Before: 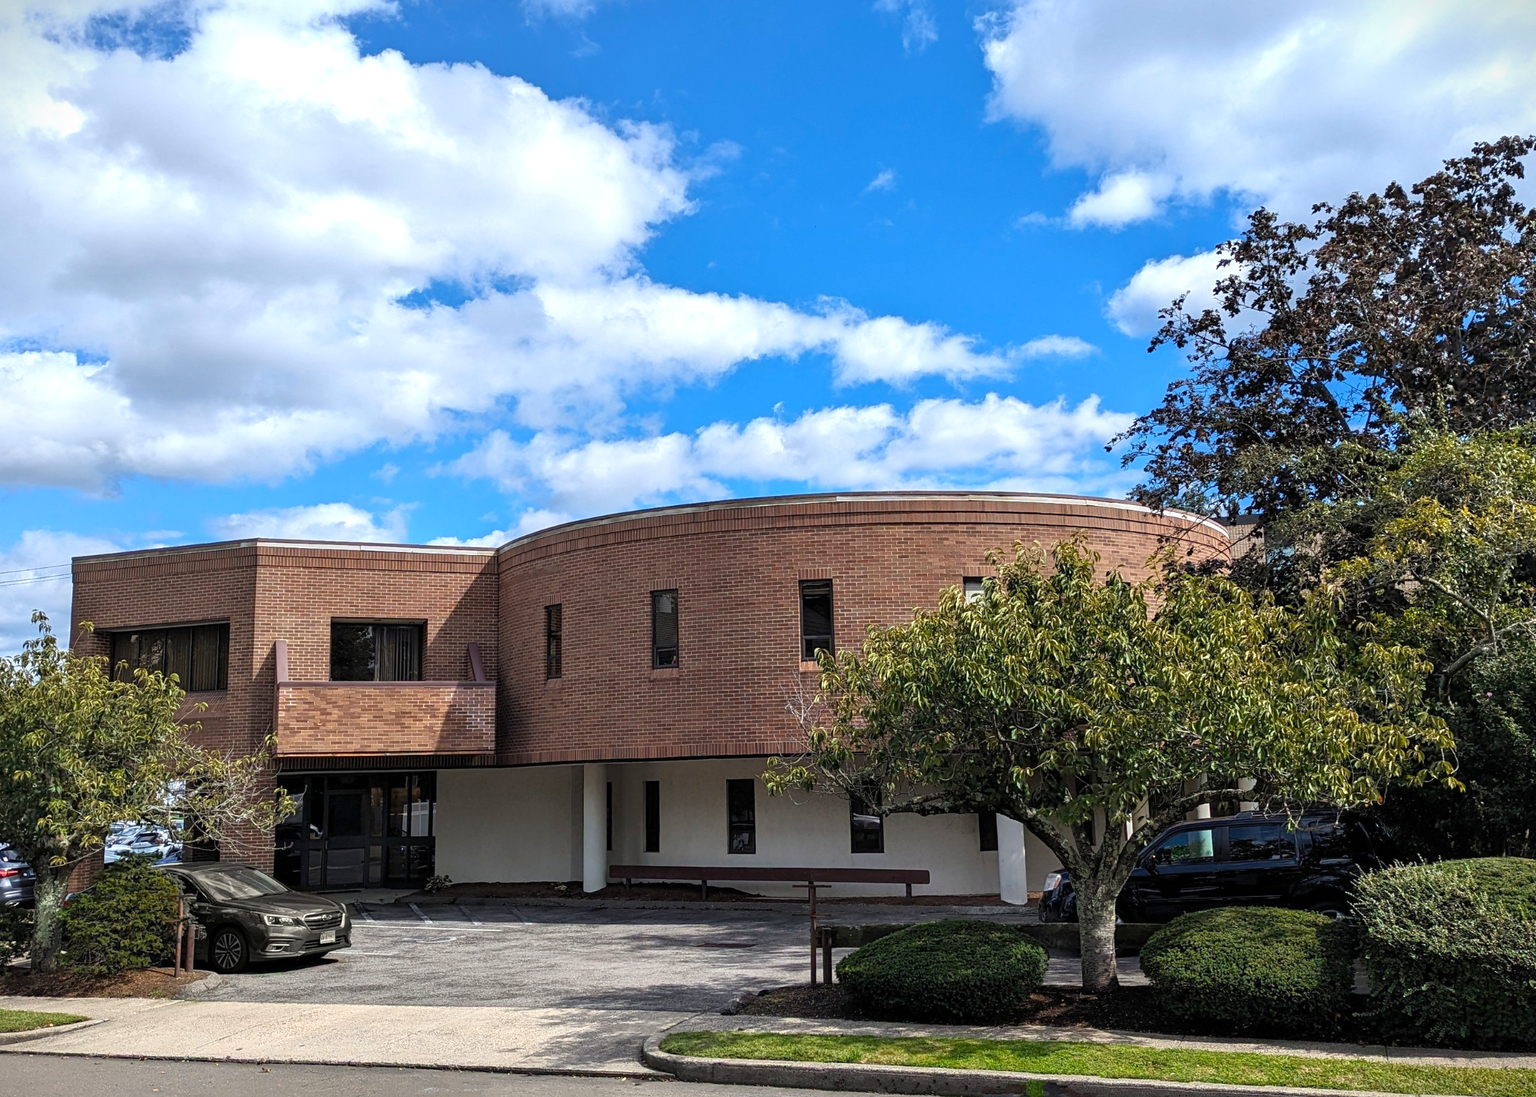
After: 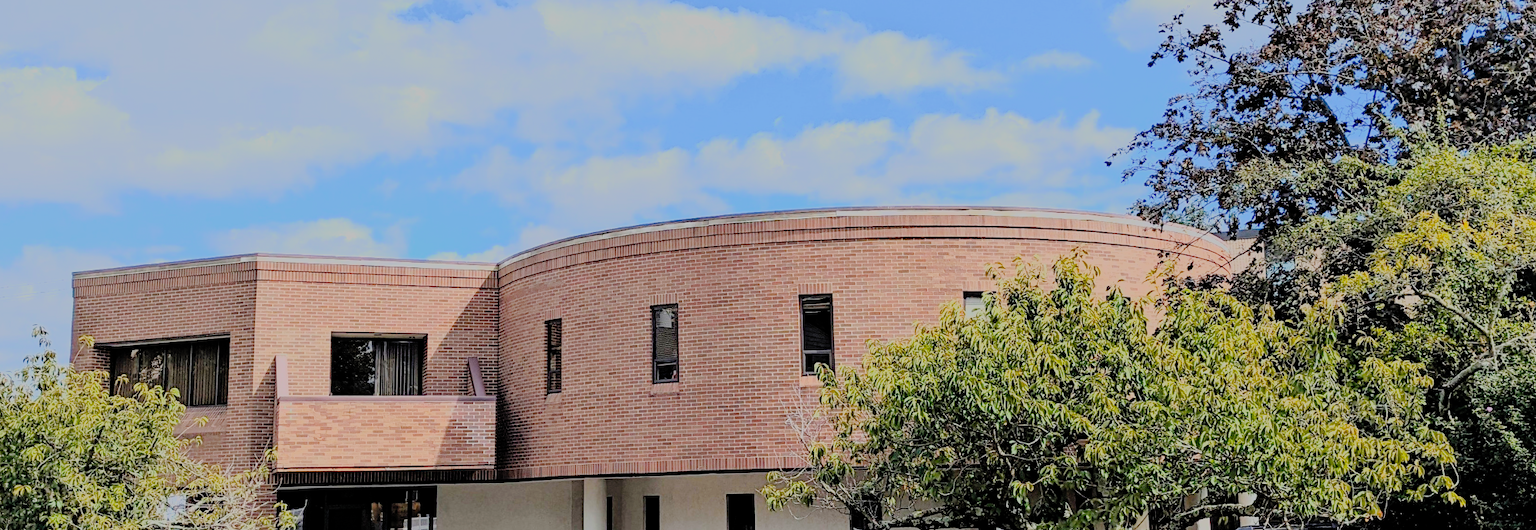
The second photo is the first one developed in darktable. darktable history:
levels: levels [0, 0.492, 0.984]
exposure: black level correction 0, exposure 0.9 EV, compensate highlight preservation false
crop and rotate: top 26.056%, bottom 25.543%
filmic rgb: black relative exposure -4.42 EV, white relative exposure 6.58 EV, hardness 1.85, contrast 0.5
lowpass: radius 0.1, contrast 0.85, saturation 1.1, unbound 0
vibrance: vibrance 20%
tone equalizer: -8 EV -0.75 EV, -7 EV -0.7 EV, -6 EV -0.6 EV, -5 EV -0.4 EV, -3 EV 0.4 EV, -2 EV 0.6 EV, -1 EV 0.7 EV, +0 EV 0.75 EV, edges refinement/feathering 500, mask exposure compensation -1.57 EV, preserve details no
tone curve: curves: ch0 [(0, 0) (0.003, 0.001) (0.011, 0.004) (0.025, 0.013) (0.044, 0.022) (0.069, 0.035) (0.1, 0.053) (0.136, 0.088) (0.177, 0.149) (0.224, 0.213) (0.277, 0.293) (0.335, 0.381) (0.399, 0.463) (0.468, 0.546) (0.543, 0.616) (0.623, 0.693) (0.709, 0.766) (0.801, 0.843) (0.898, 0.921) (1, 1)], preserve colors none
